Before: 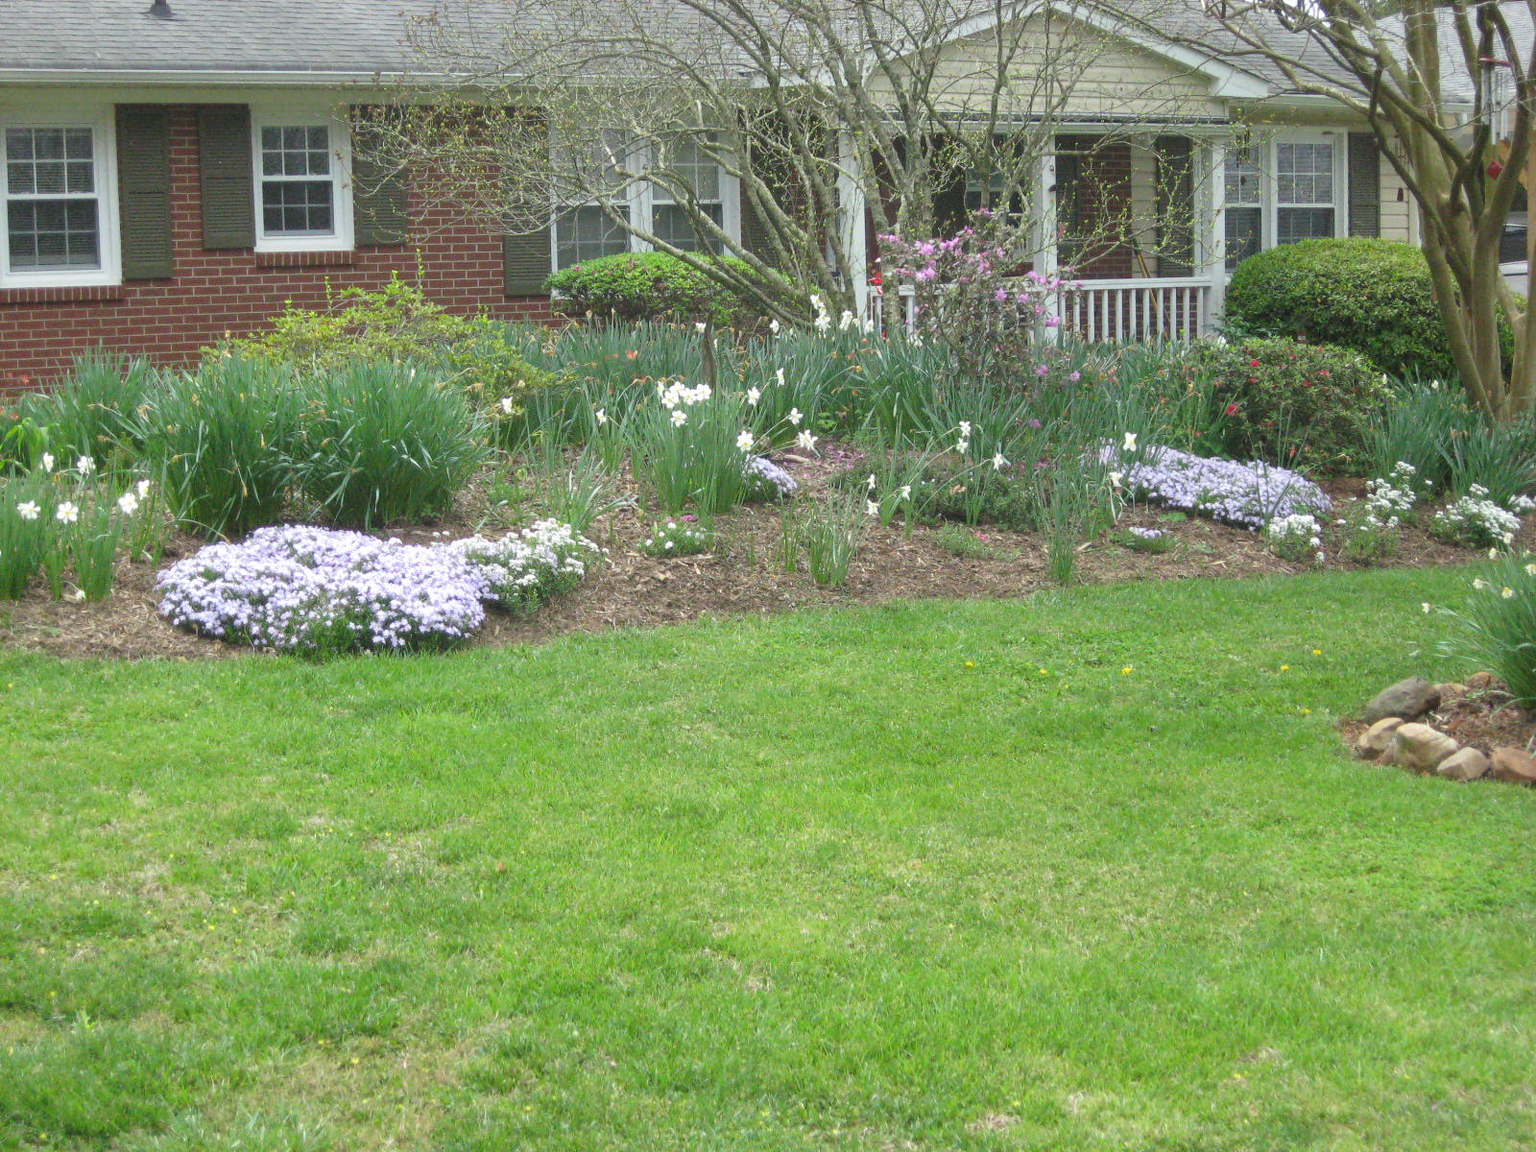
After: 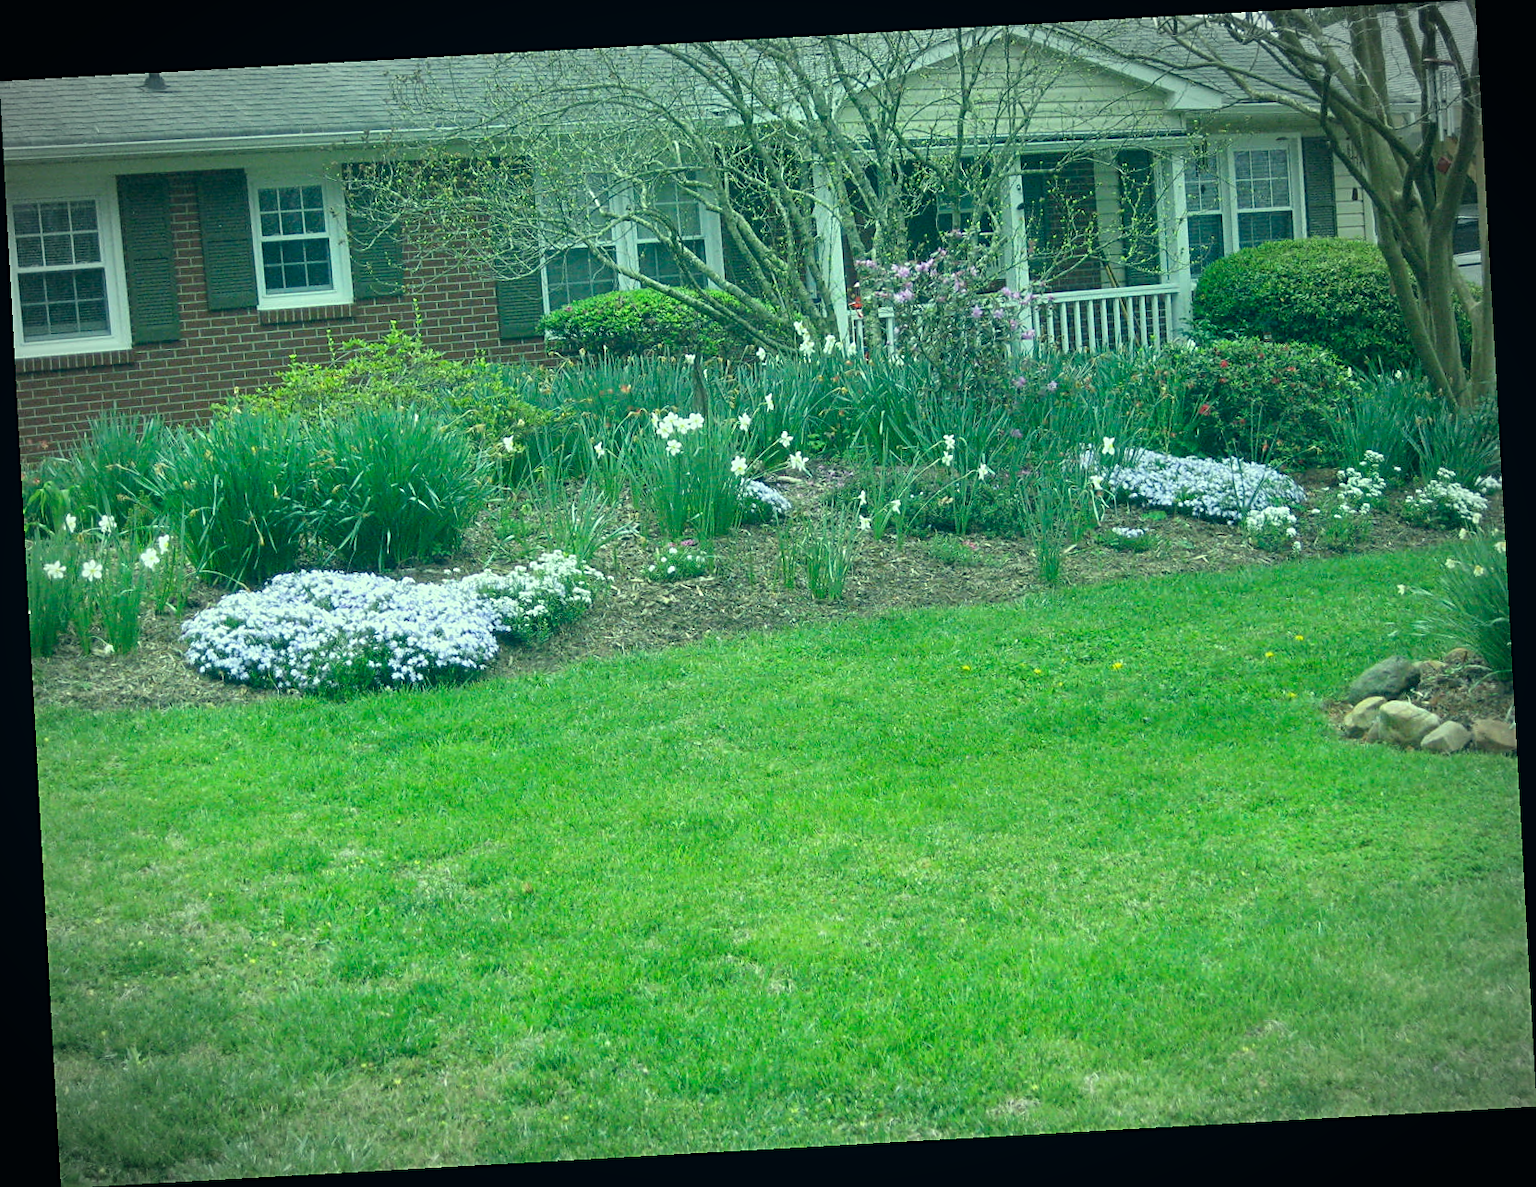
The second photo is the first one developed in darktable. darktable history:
contrast equalizer: y [[0.5 ×6], [0.5 ×6], [0.5, 0.5, 0.501, 0.545, 0.707, 0.863], [0 ×6], [0 ×6]]
rotate and perspective: rotation -3.18°, automatic cropping off
color correction: highlights a* -20.08, highlights b* 9.8, shadows a* -20.4, shadows b* -10.76
sharpen: on, module defaults
vignetting: automatic ratio true
